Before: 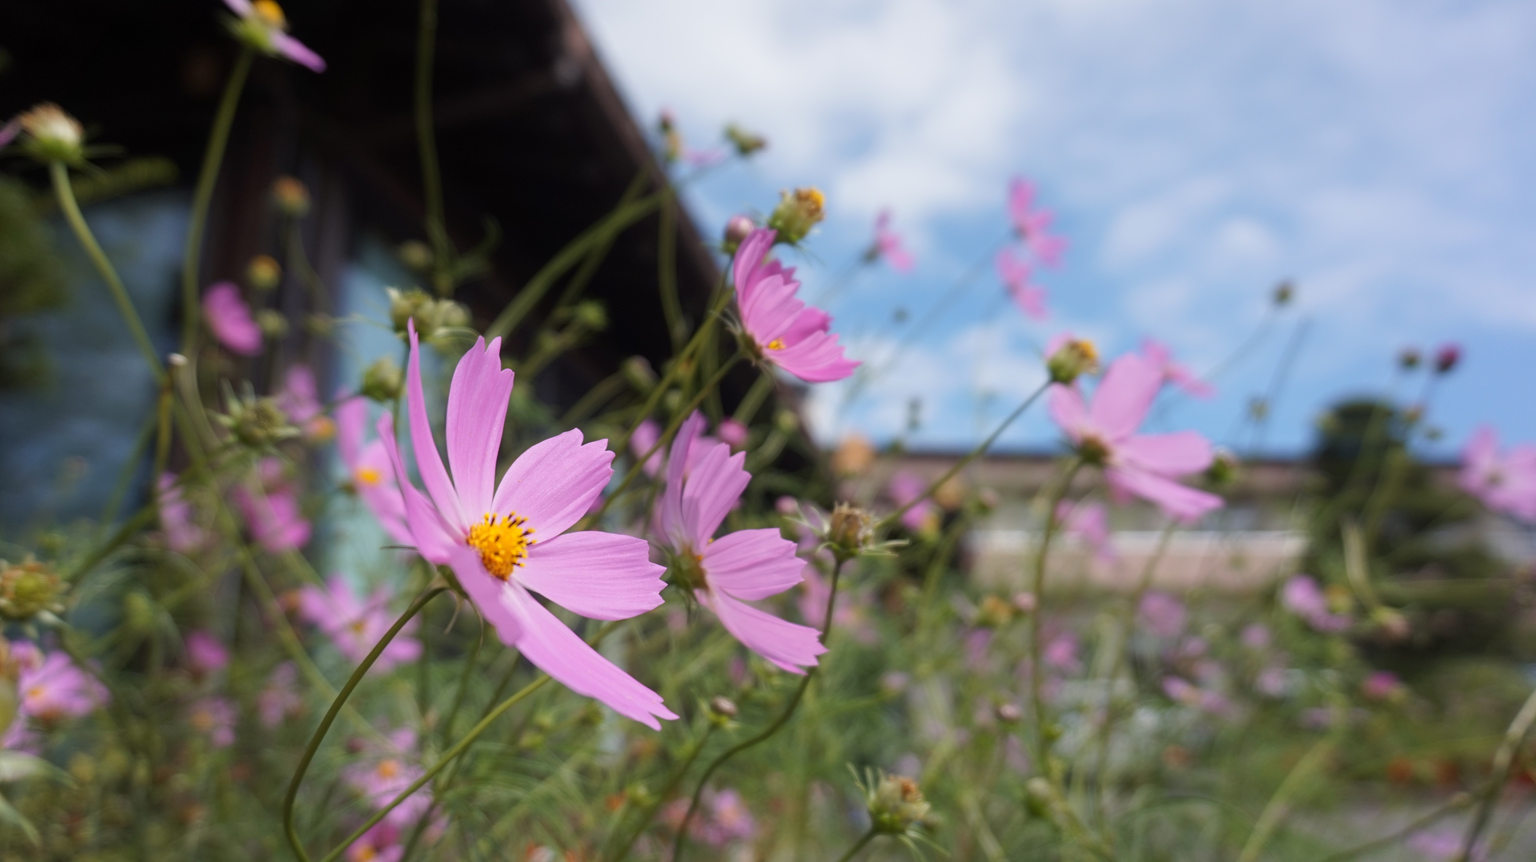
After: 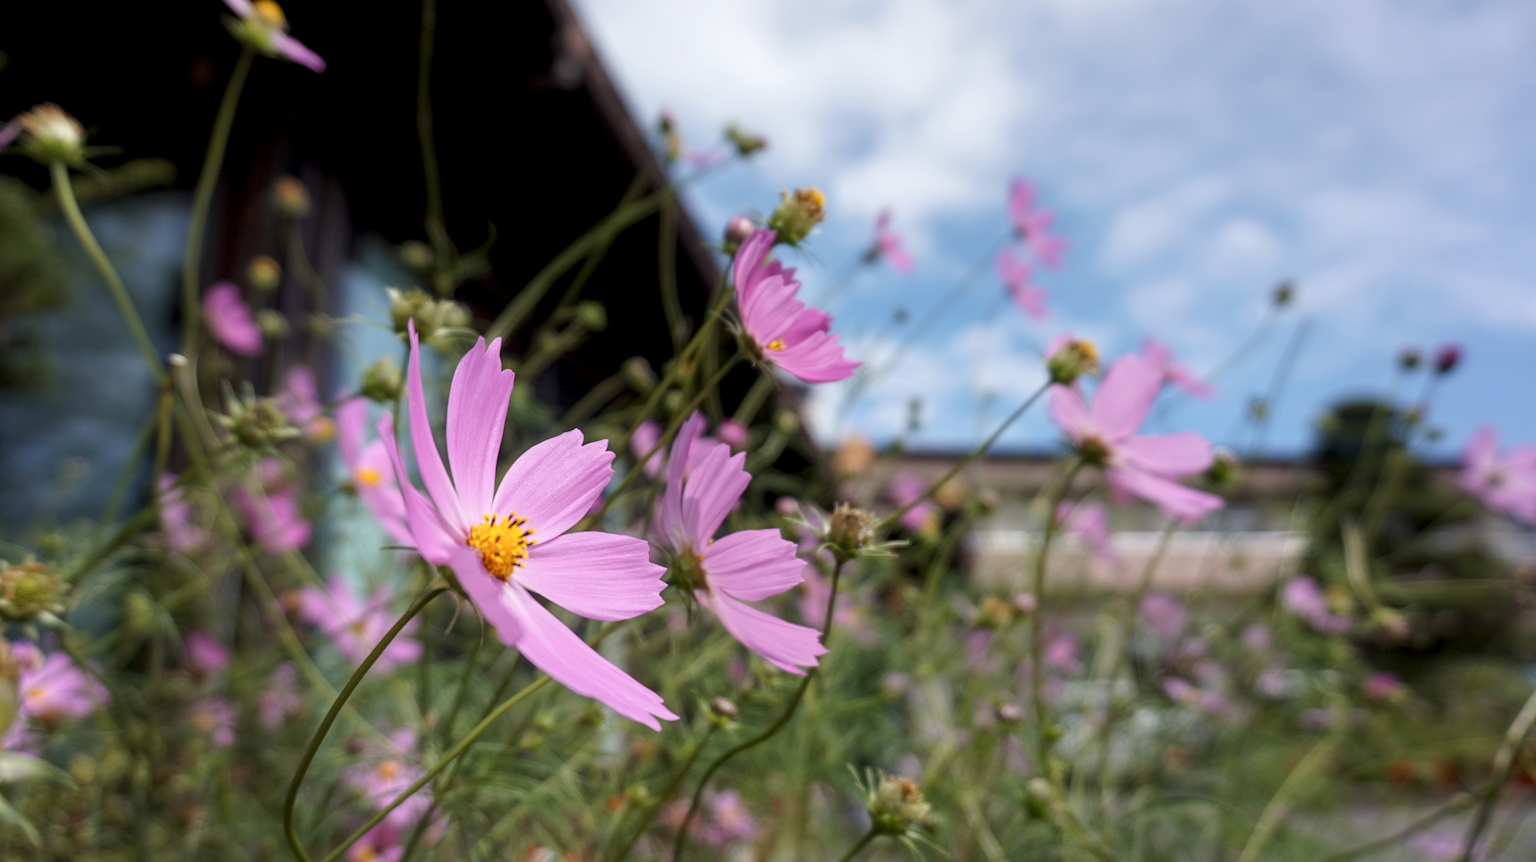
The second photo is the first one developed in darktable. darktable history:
exposure: exposure -0.116 EV, compensate exposure bias true, compensate highlight preservation false
local contrast: highlights 123%, shadows 126%, detail 140%, midtone range 0.254
